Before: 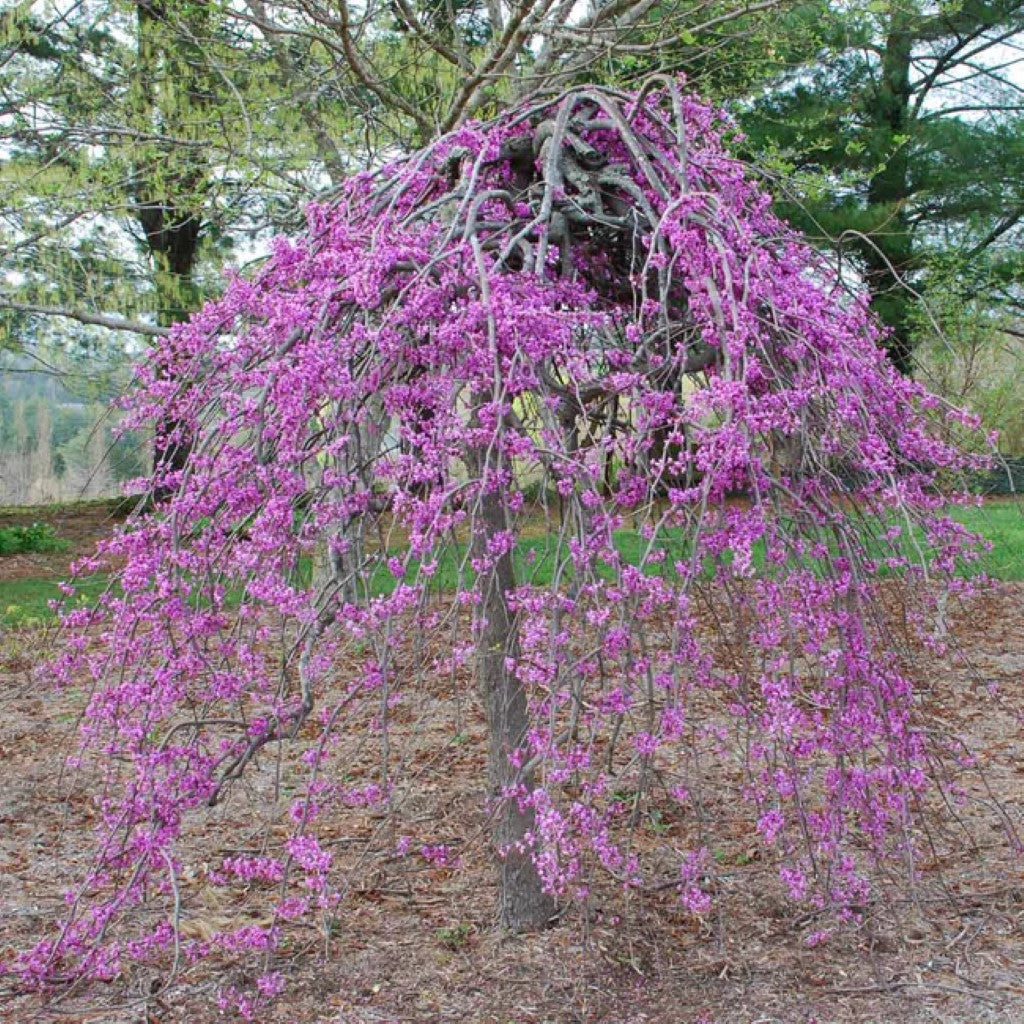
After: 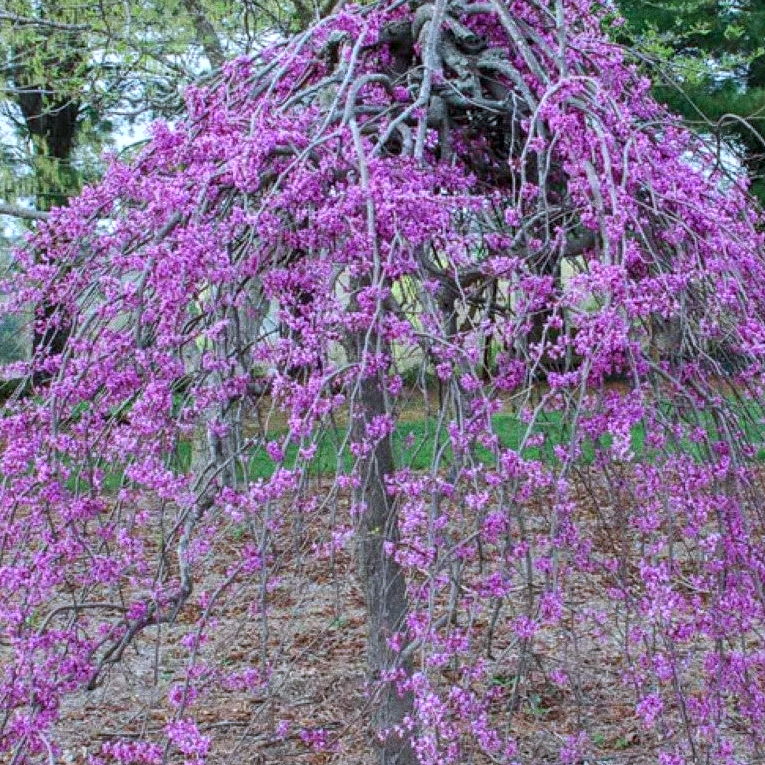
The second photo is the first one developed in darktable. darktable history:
exposure: exposure -0.05 EV
local contrast: on, module defaults
grain: on, module defaults
crop and rotate: left 11.831%, top 11.346%, right 13.429%, bottom 13.899%
color calibration: x 0.372, y 0.386, temperature 4283.97 K
